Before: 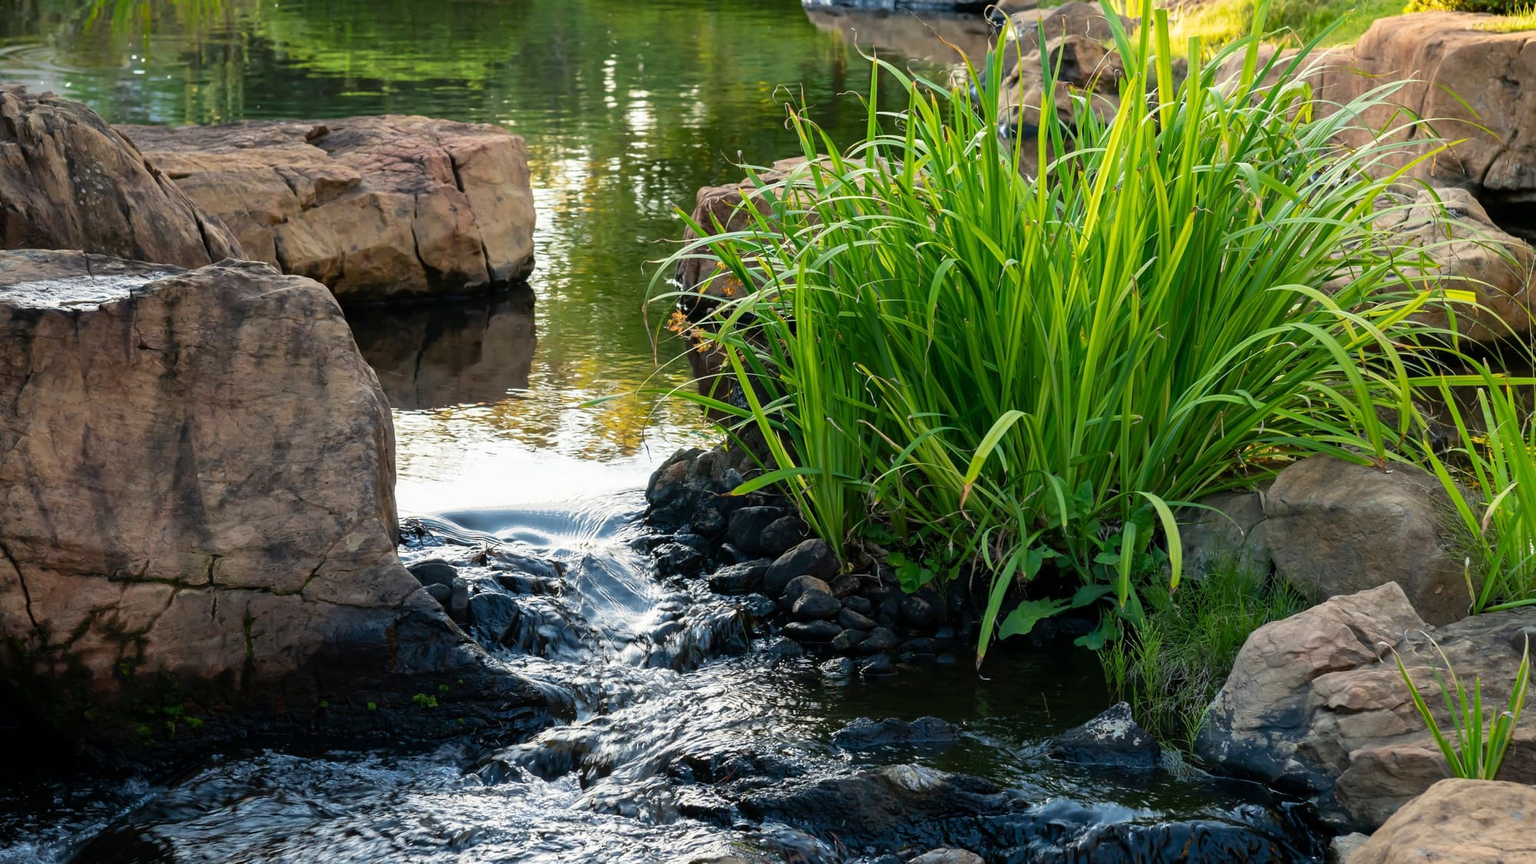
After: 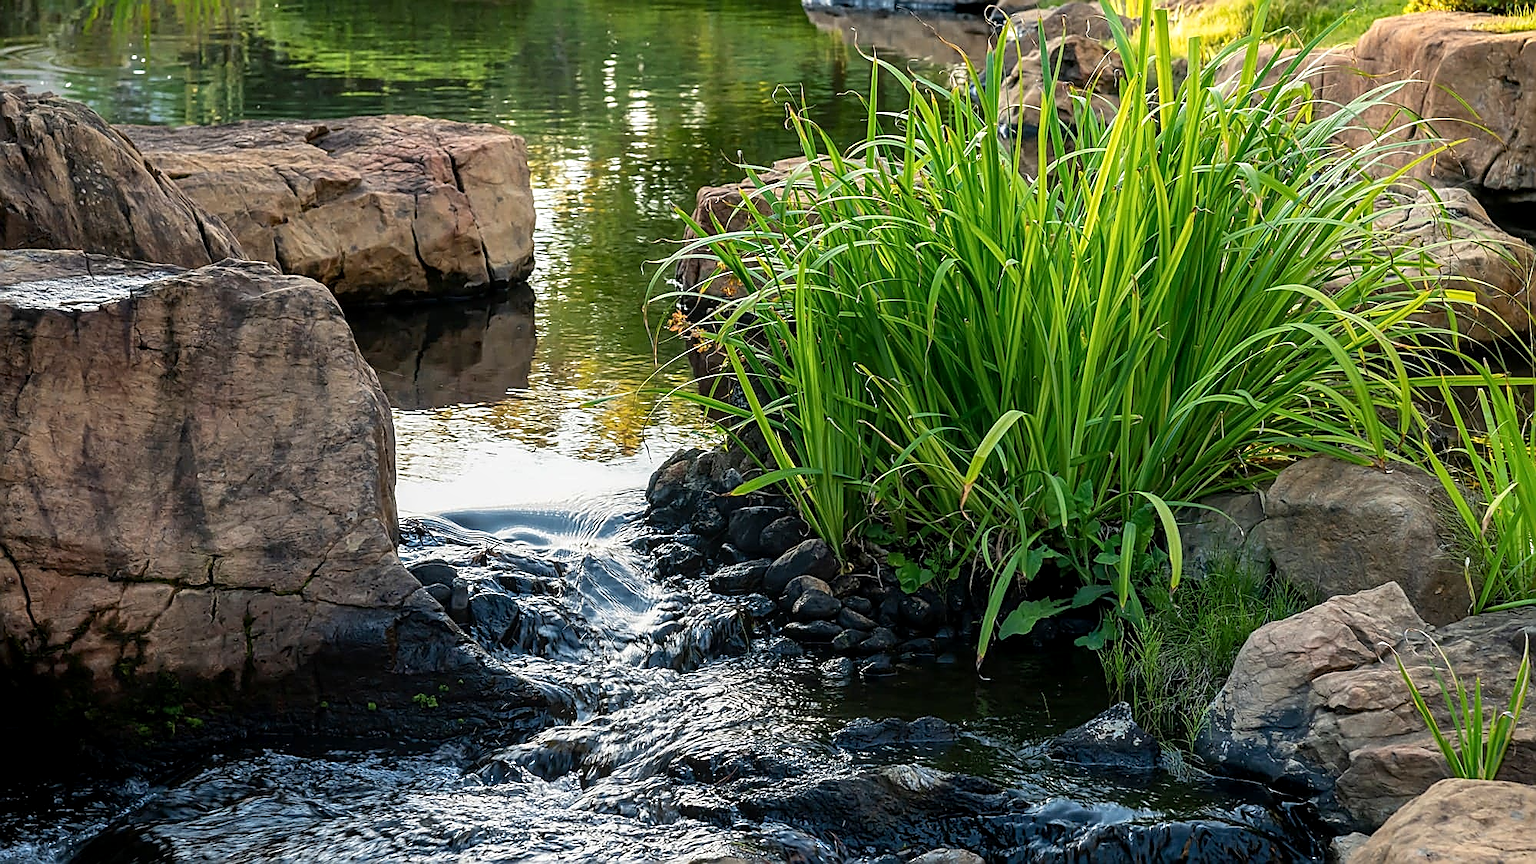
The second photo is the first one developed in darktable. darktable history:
sharpen: radius 1.658, amount 1.277
local contrast: on, module defaults
